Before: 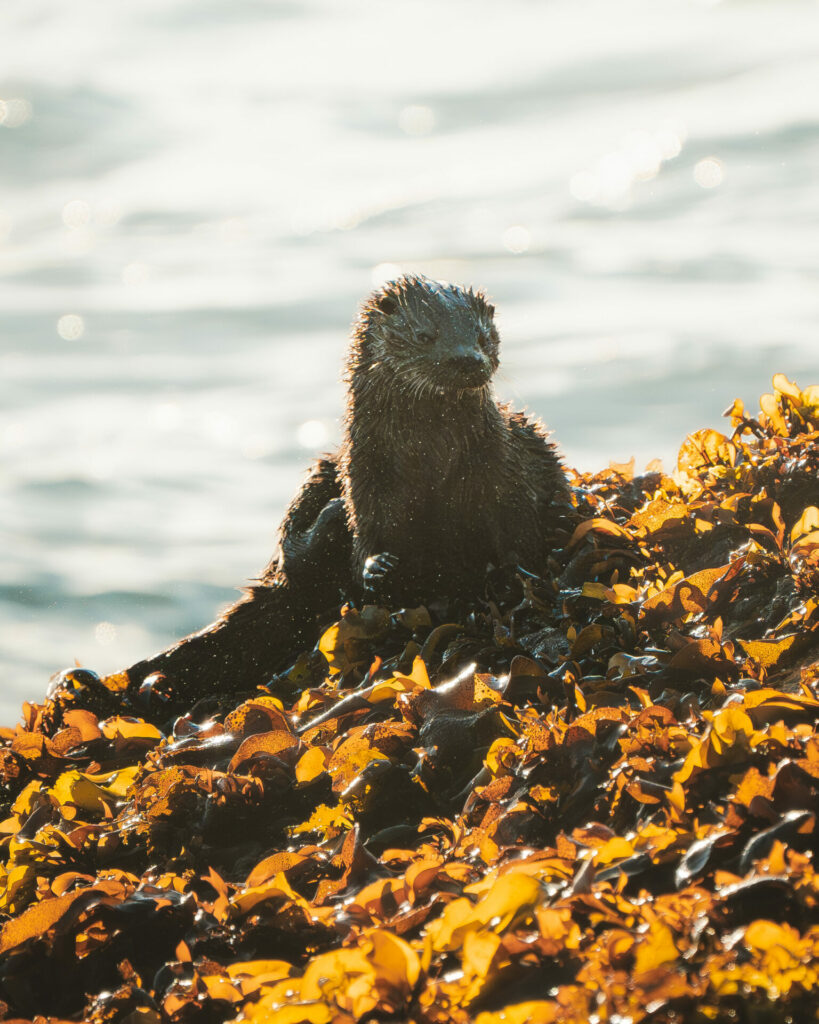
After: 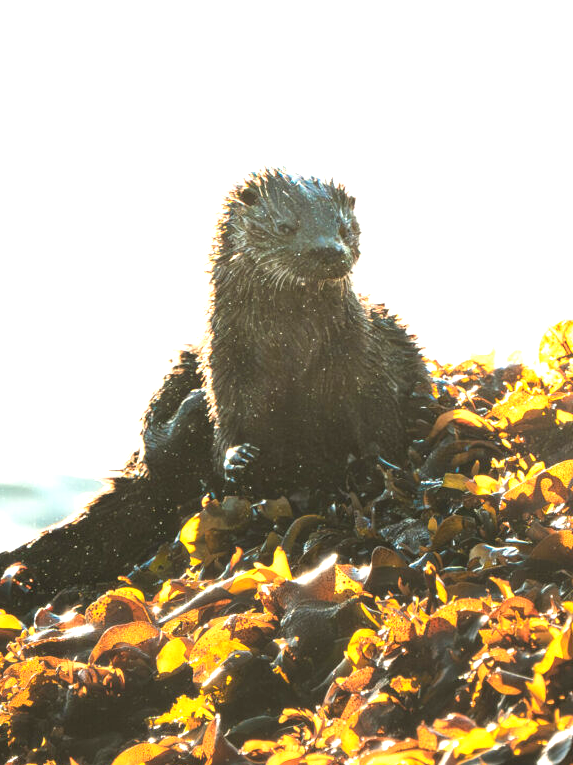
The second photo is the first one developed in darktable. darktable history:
exposure: black level correction 0, exposure 1.1 EV, compensate highlight preservation false
crop and rotate: left 17.046%, top 10.659%, right 12.989%, bottom 14.553%
